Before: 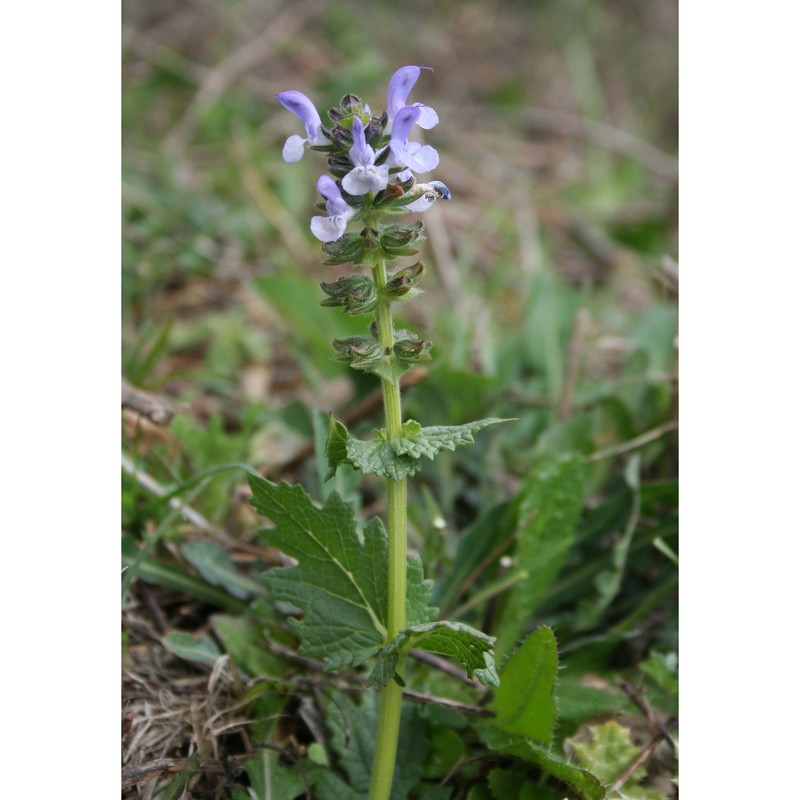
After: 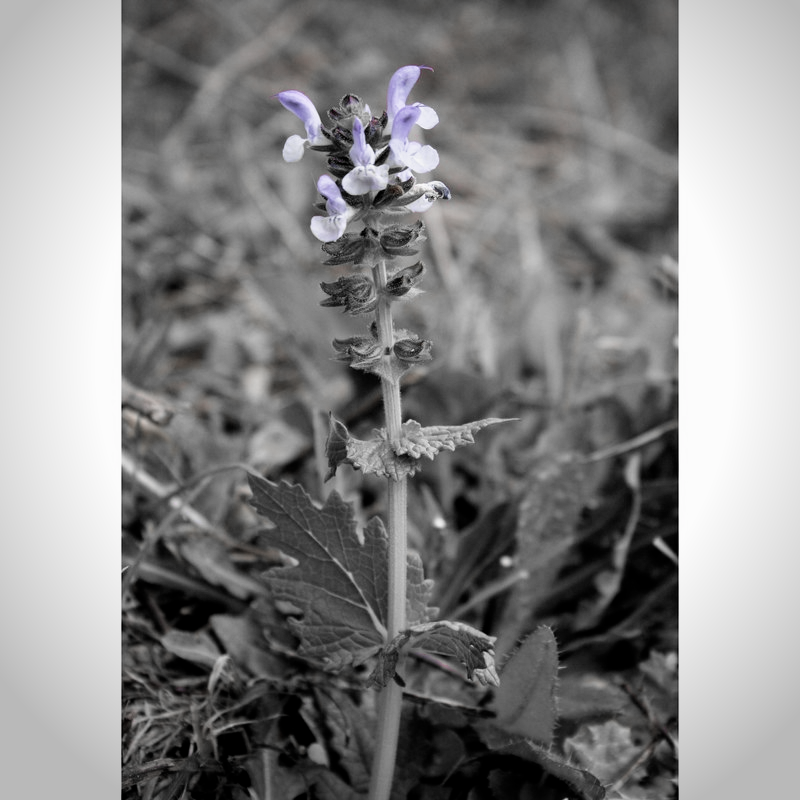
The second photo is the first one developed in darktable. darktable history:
vignetting: center (0.036, -0.092)
color zones: curves: ch0 [(0, 0.278) (0.143, 0.5) (0.286, 0.5) (0.429, 0.5) (0.571, 0.5) (0.714, 0.5) (0.857, 0.5) (1, 0.5)]; ch1 [(0, 1) (0.143, 0.165) (0.286, 0) (0.429, 0) (0.571, 0) (0.714, 0) (0.857, 0.5) (1, 0.5)]; ch2 [(0, 0.508) (0.143, 0.5) (0.286, 0.5) (0.429, 0.5) (0.571, 0.5) (0.714, 0.5) (0.857, 0.5) (1, 0.5)]
filmic rgb: middle gray luminance 8.55%, black relative exposure -6.32 EV, white relative exposure 2.73 EV, target black luminance 0%, hardness 4.78, latitude 74.14%, contrast 1.339, shadows ↔ highlights balance 9.76%, color science v4 (2020), contrast in shadows soft, contrast in highlights soft
